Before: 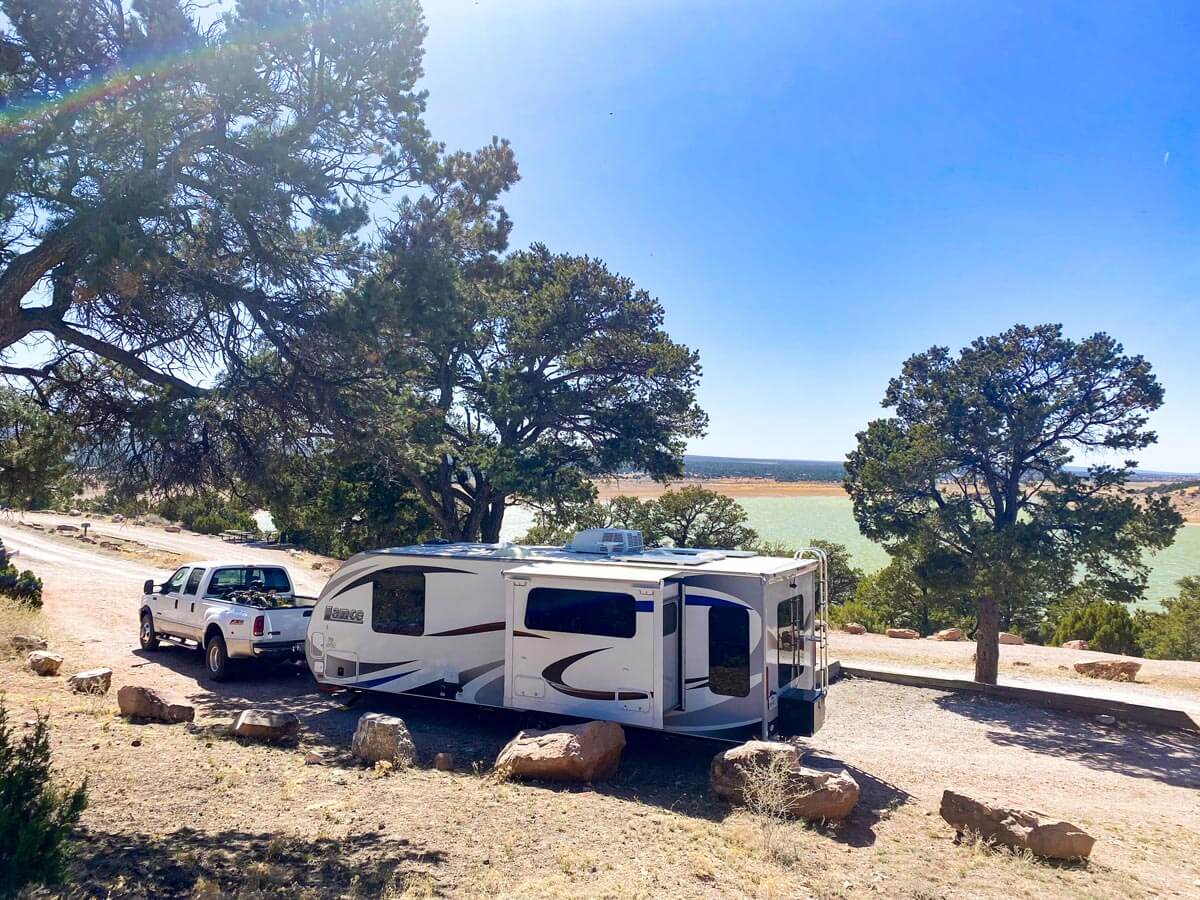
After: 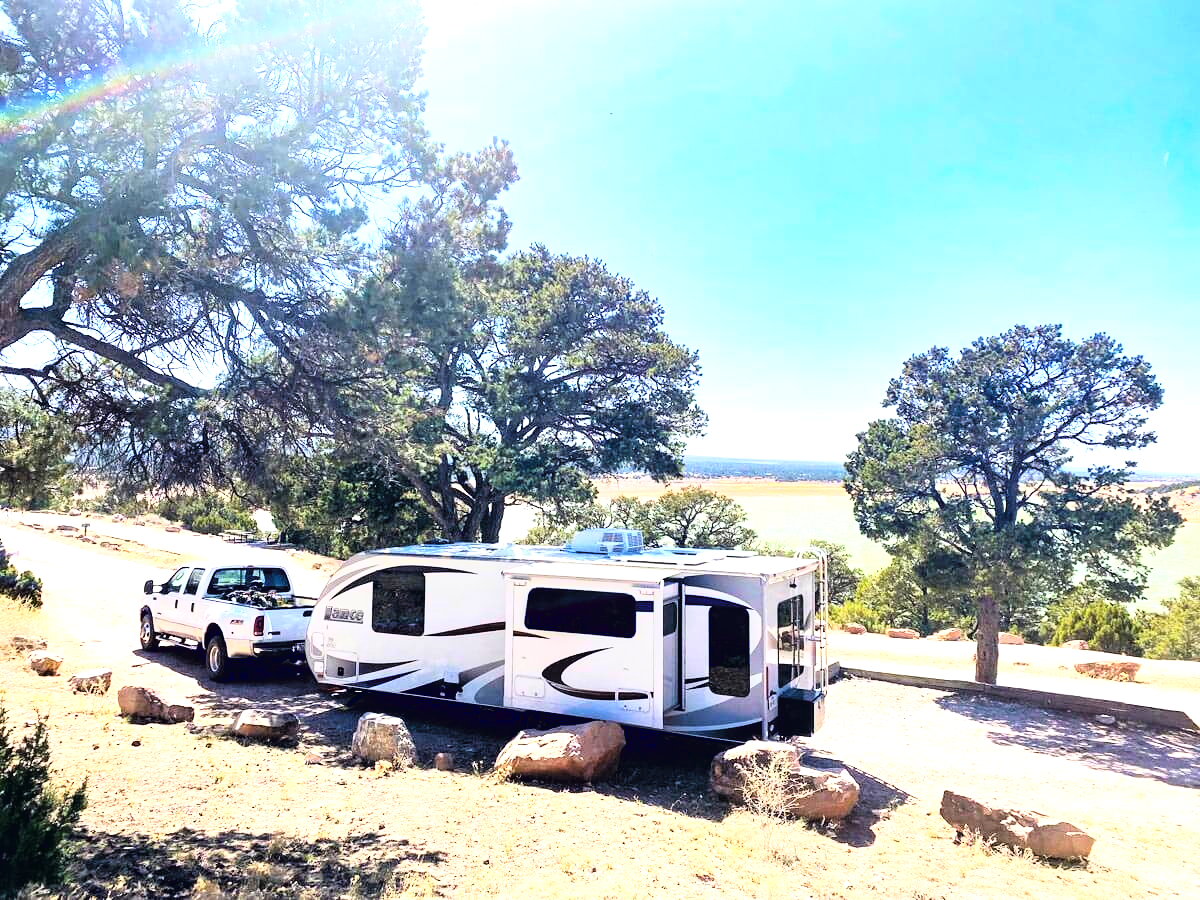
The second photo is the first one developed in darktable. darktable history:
tone curve: curves: ch0 [(0, 0.016) (0.11, 0.039) (0.259, 0.235) (0.383, 0.437) (0.499, 0.597) (0.733, 0.867) (0.843, 0.948) (1, 1)], color space Lab, linked channels, preserve colors none
exposure: exposure 1 EV, compensate highlight preservation false
